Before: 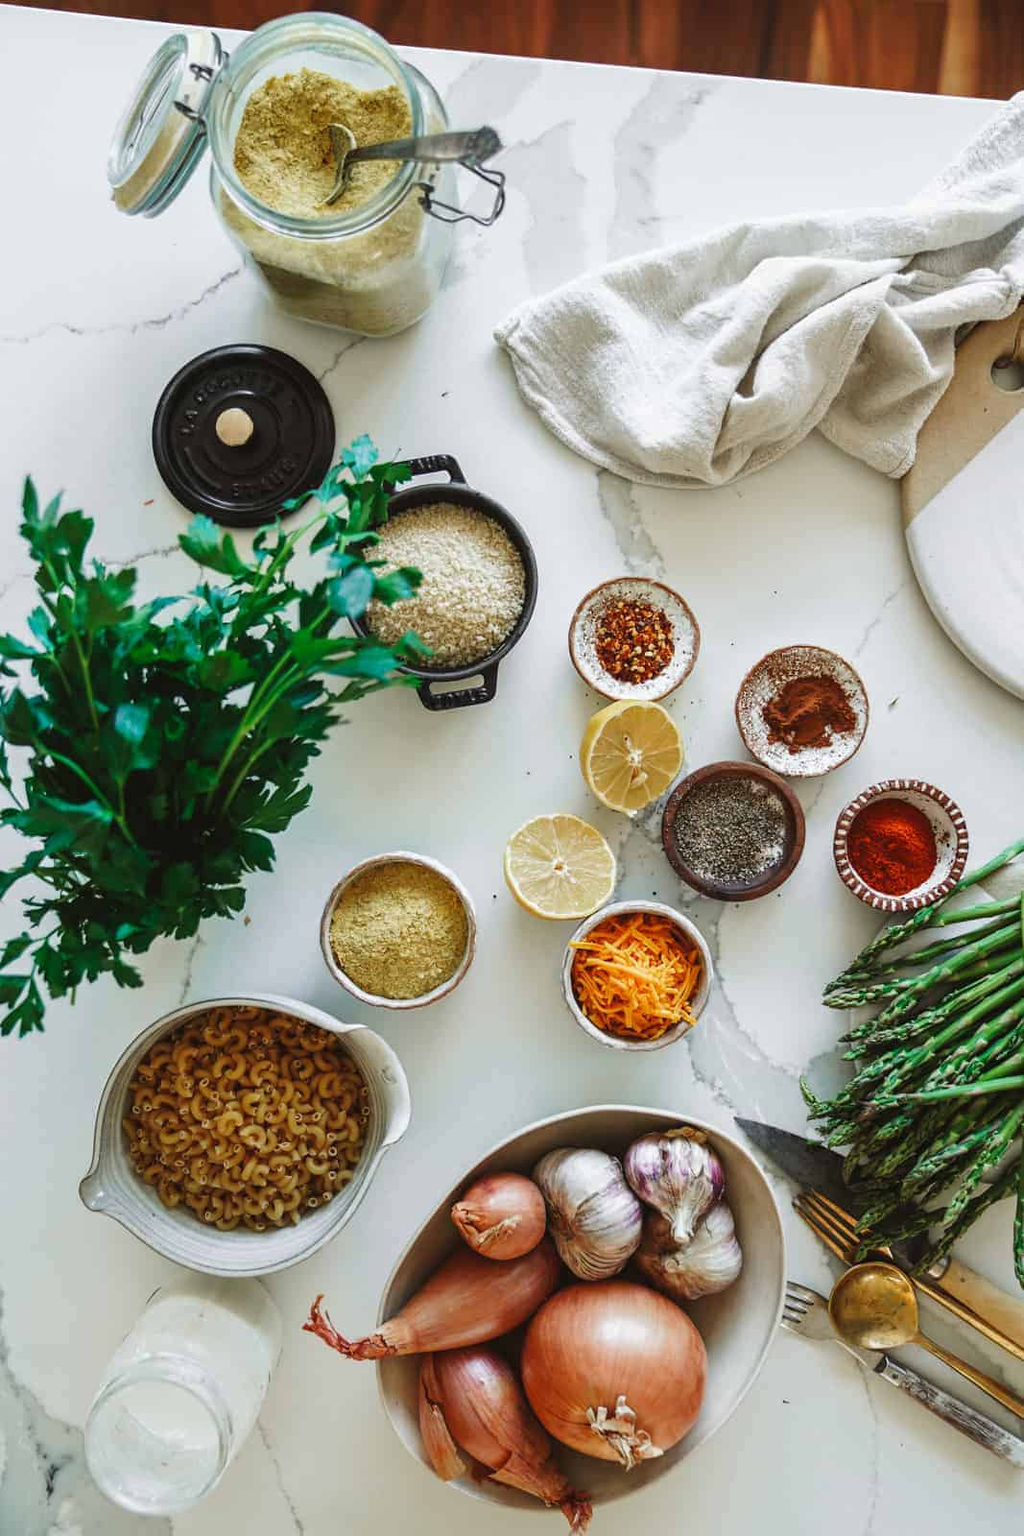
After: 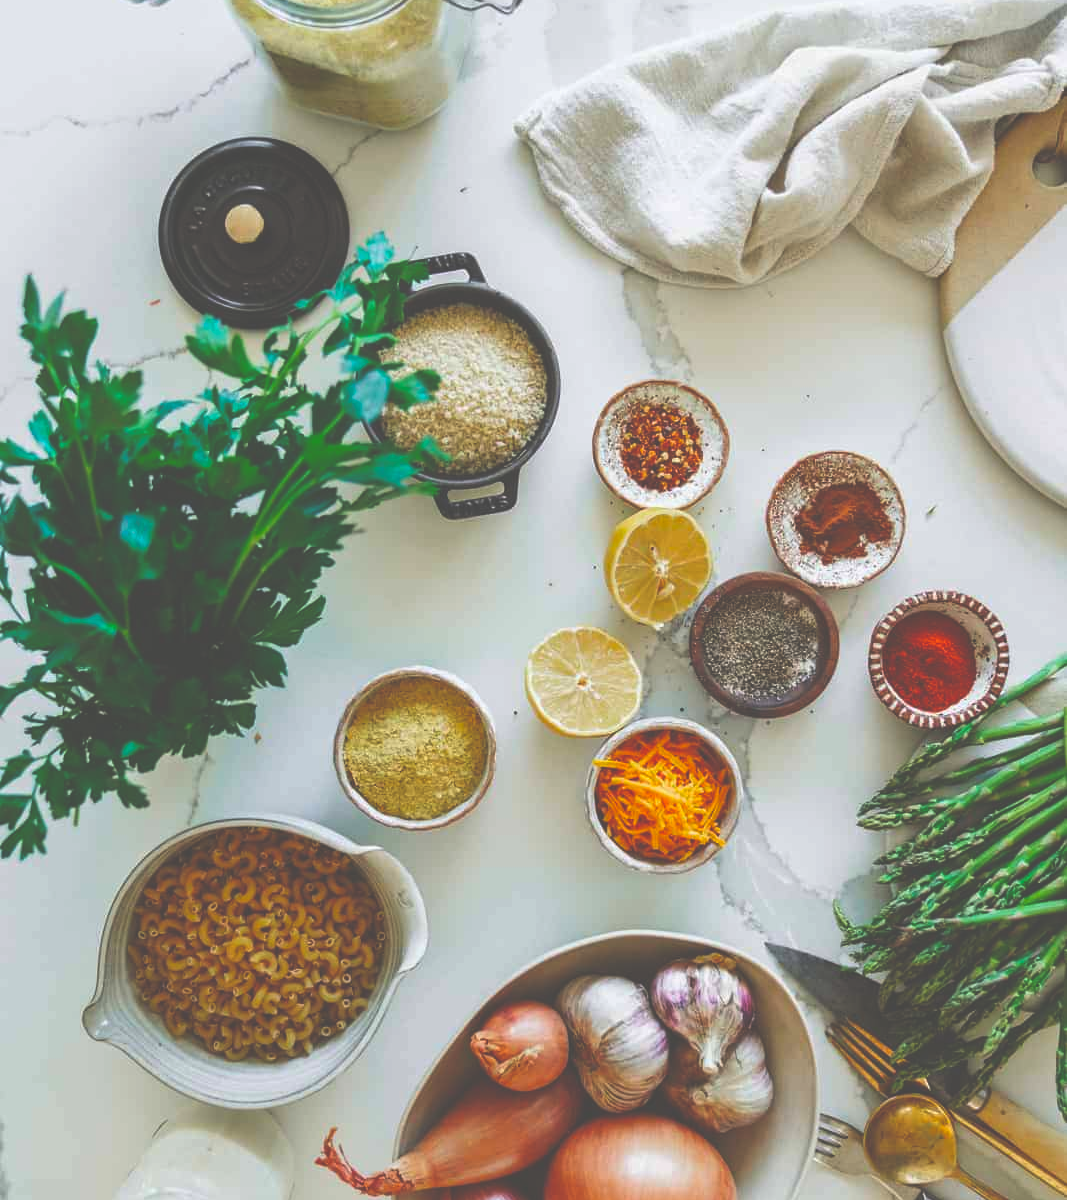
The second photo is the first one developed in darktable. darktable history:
color balance rgb: perceptual saturation grading › global saturation 30%, global vibrance 20%
crop: top 13.819%, bottom 11.169%
exposure: black level correction -0.062, exposure -0.05 EV, compensate highlight preservation false
